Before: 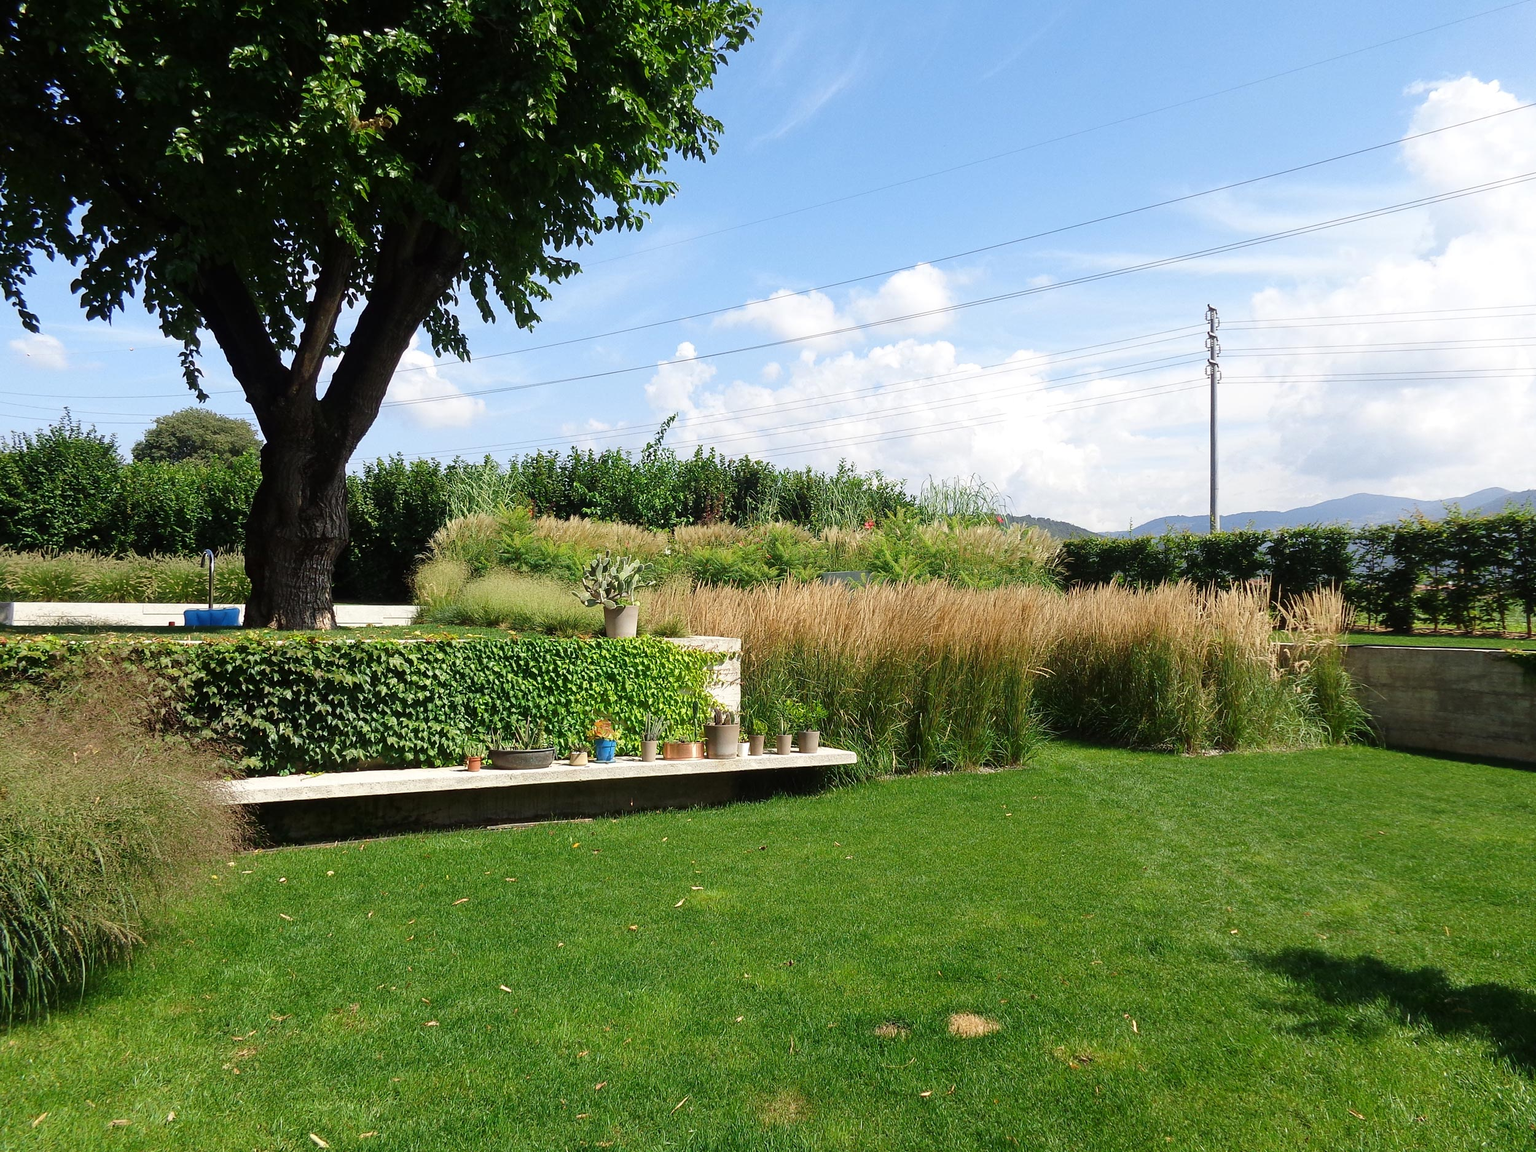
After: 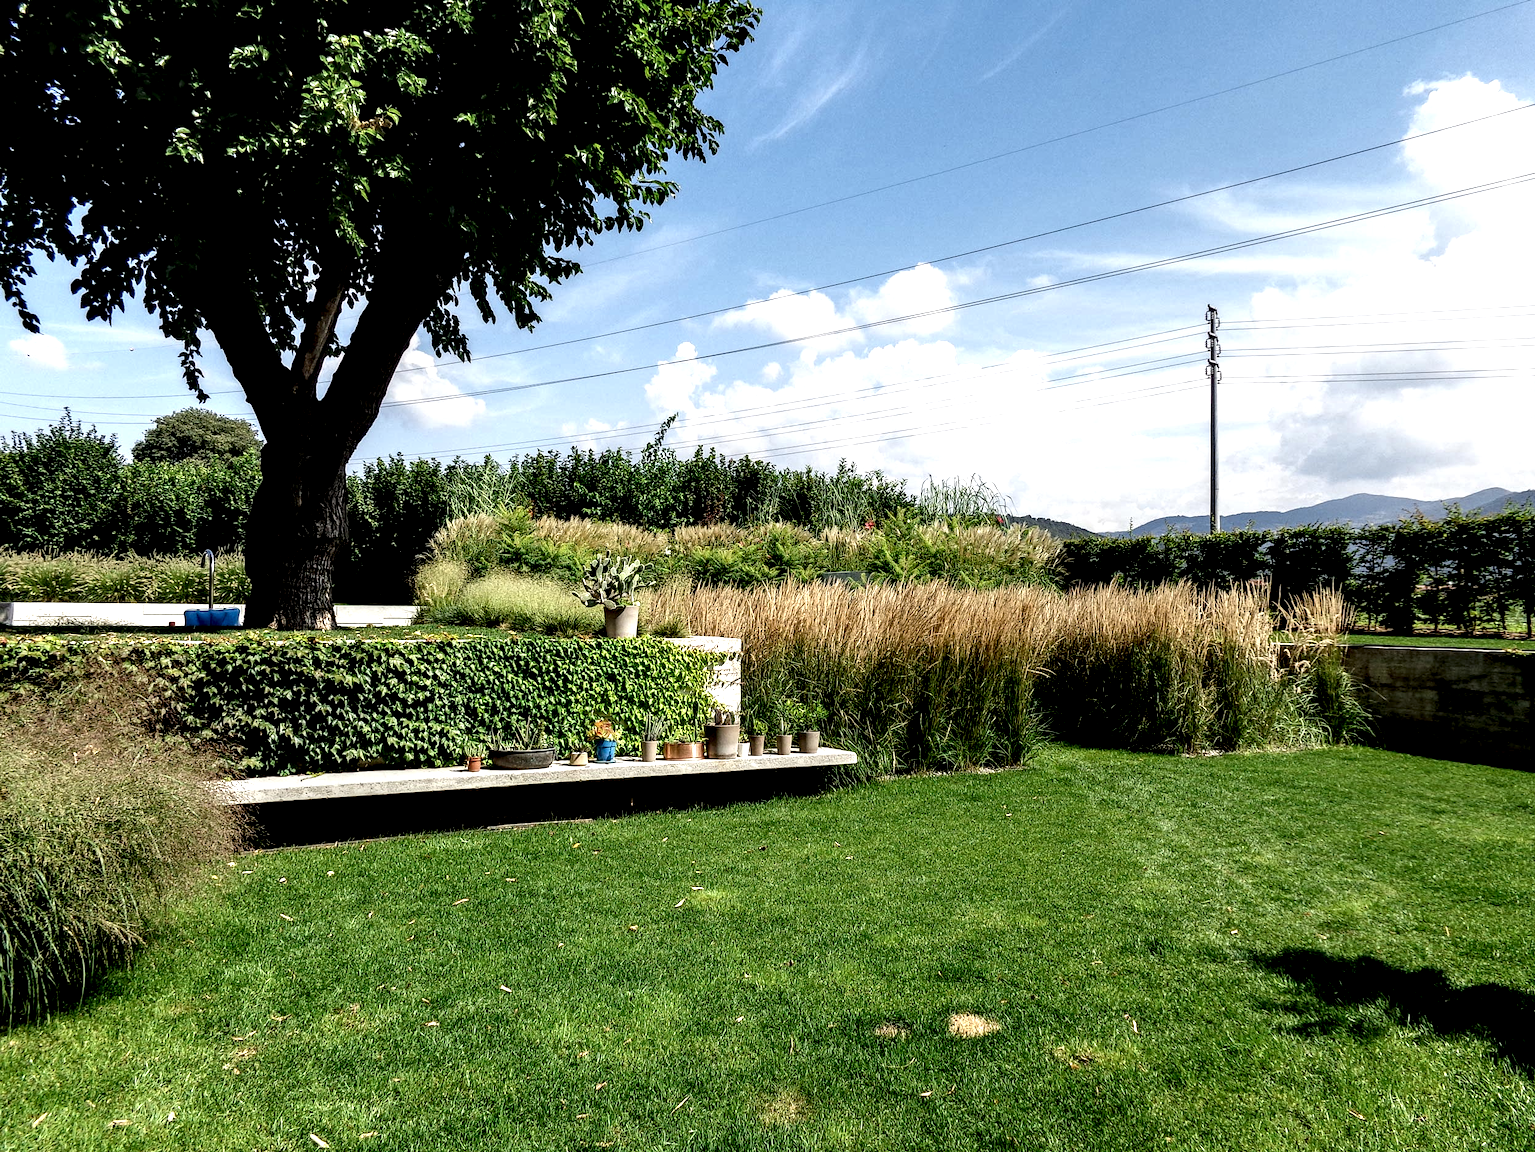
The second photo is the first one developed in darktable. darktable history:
local contrast: shadows 185%, detail 225%
exposure: exposure -0.072 EV, compensate highlight preservation false
